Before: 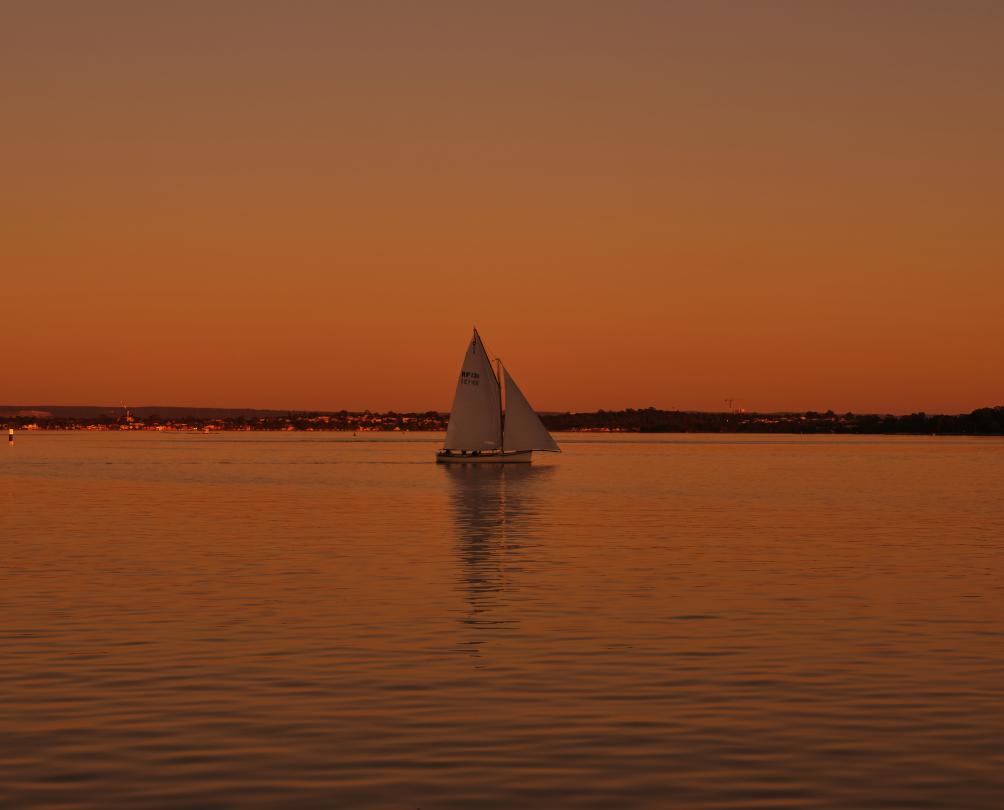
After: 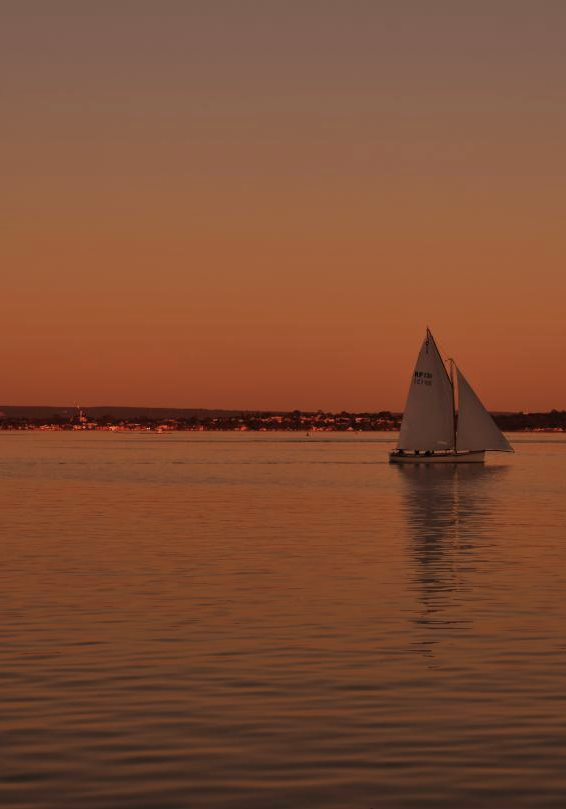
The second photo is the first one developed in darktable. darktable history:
color correction: highlights a* -10.42, highlights b* -19.45
crop: left 4.77%, right 38.791%
